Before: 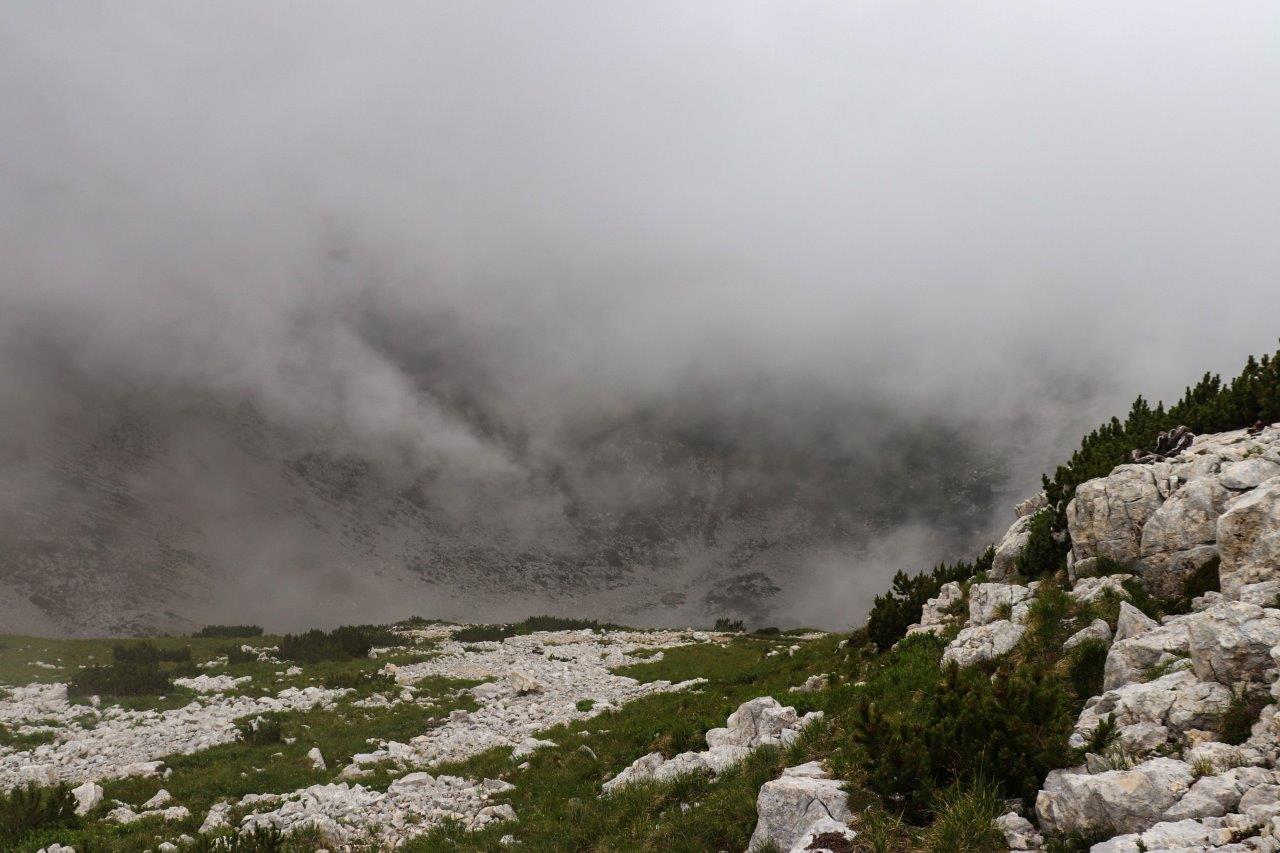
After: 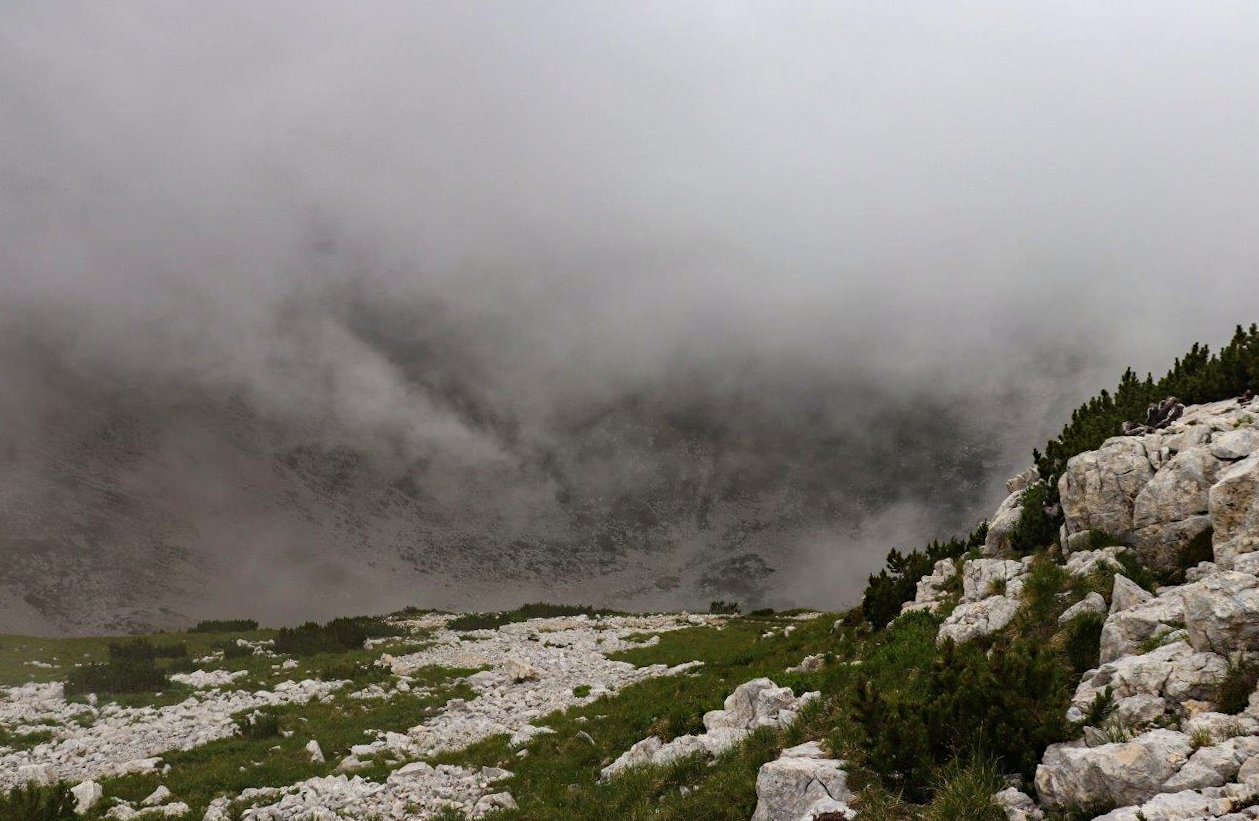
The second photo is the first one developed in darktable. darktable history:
haze removal: compatibility mode true, adaptive false
color balance rgb: on, module defaults
rotate and perspective: rotation -1.42°, crop left 0.016, crop right 0.984, crop top 0.035, crop bottom 0.965
